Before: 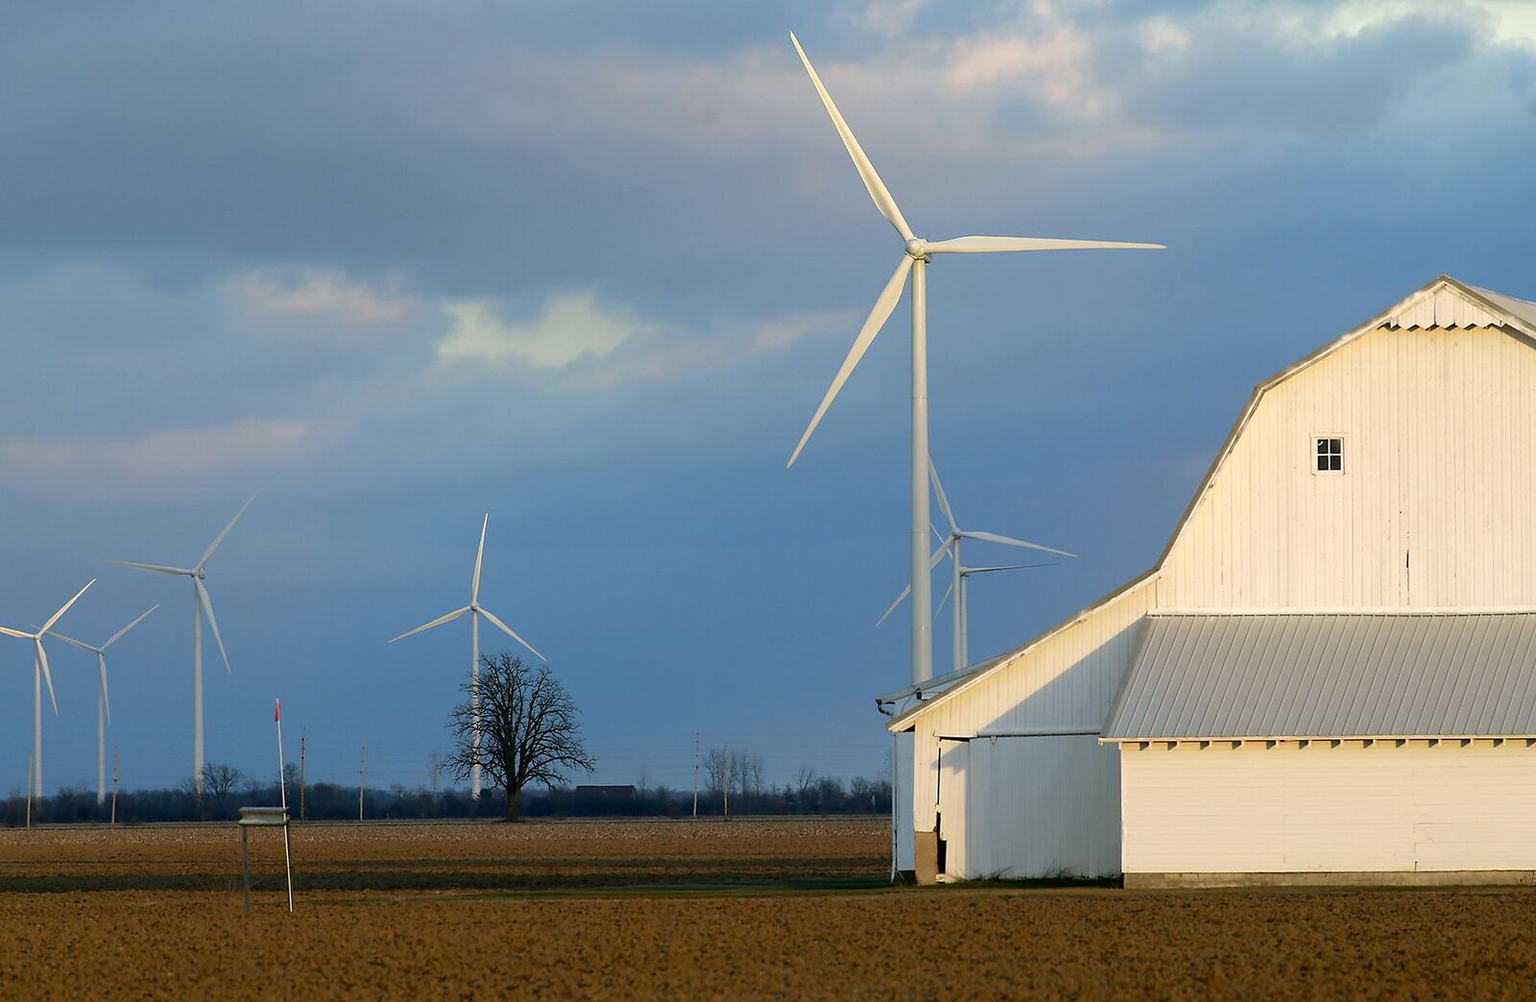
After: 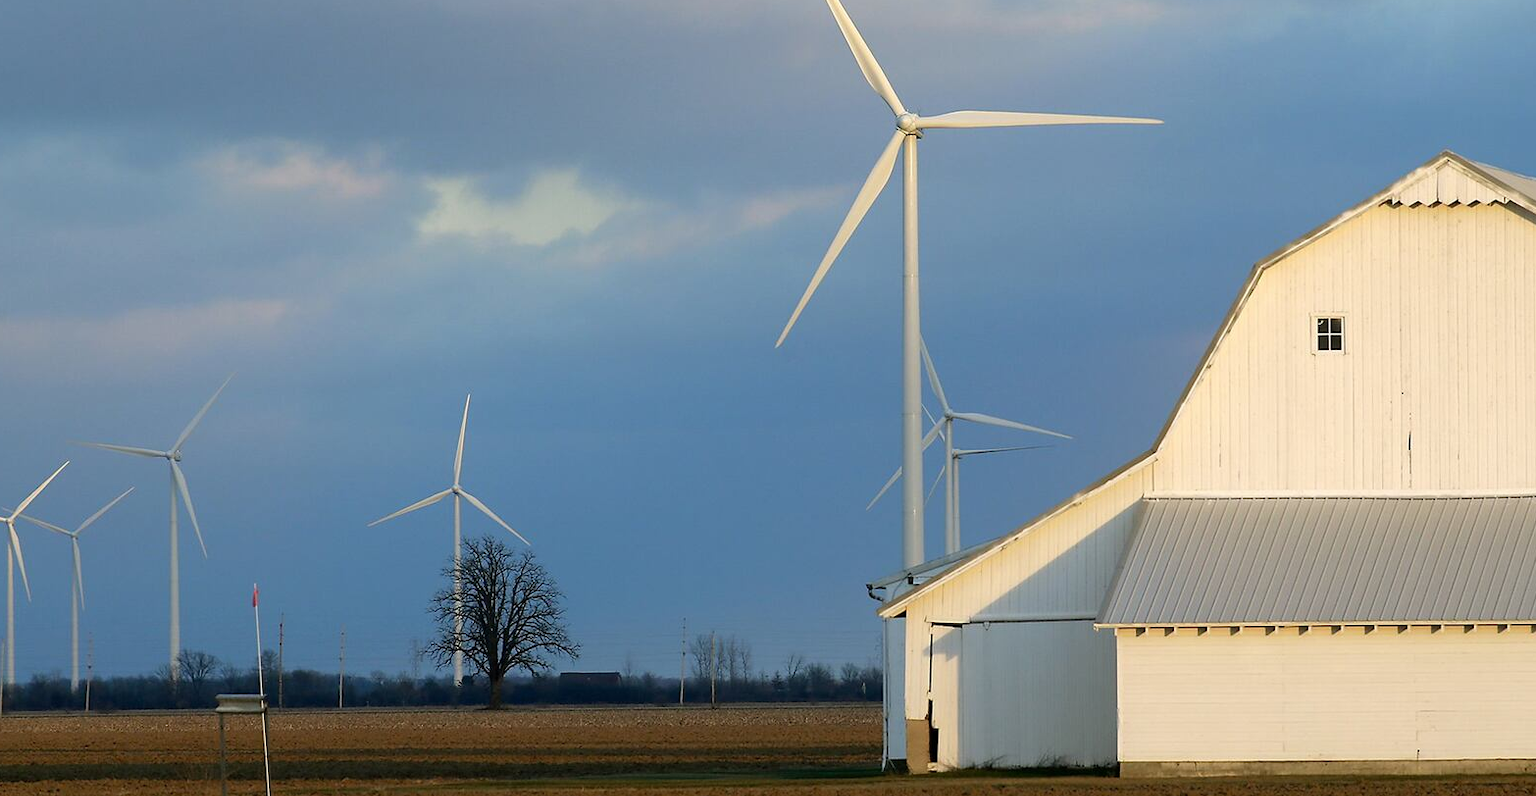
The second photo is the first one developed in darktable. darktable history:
crop and rotate: left 1.856%, top 12.801%, right 0.217%, bottom 9.365%
